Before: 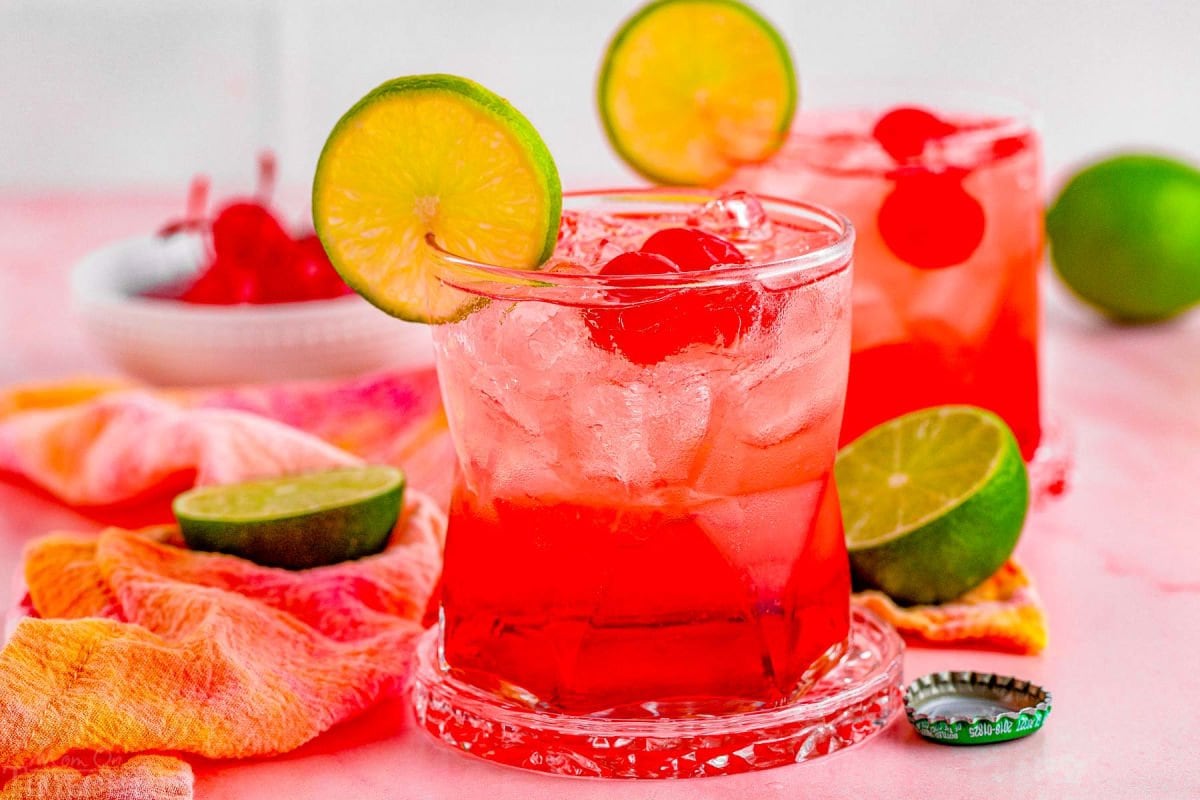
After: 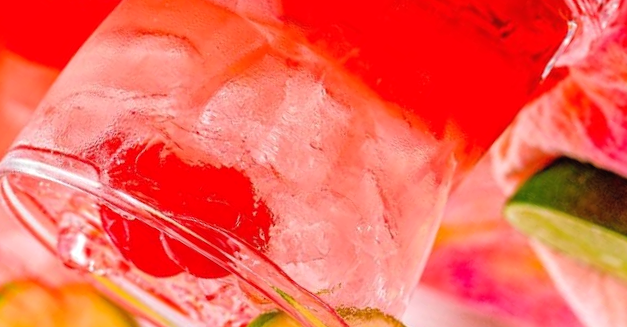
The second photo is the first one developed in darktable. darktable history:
exposure: black level correction -0.001, exposure 0.08 EV, compensate highlight preservation false
shadows and highlights: shadows 24.84, highlights -25.47
crop and rotate: angle 147.45°, left 9.135%, top 15.611%, right 4.525%, bottom 16.936%
